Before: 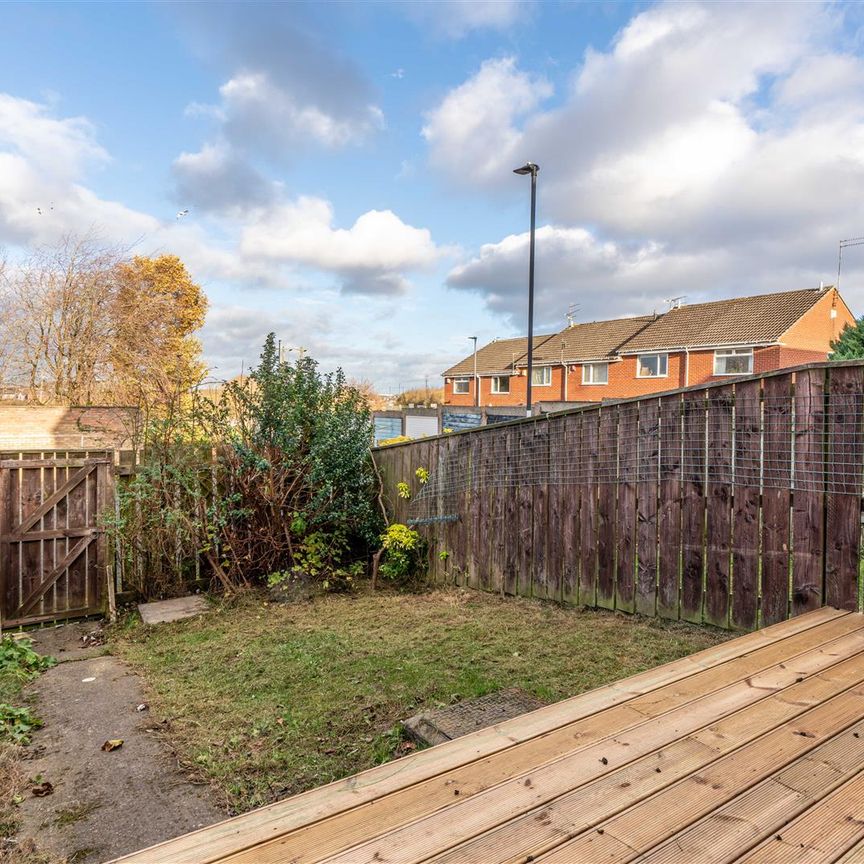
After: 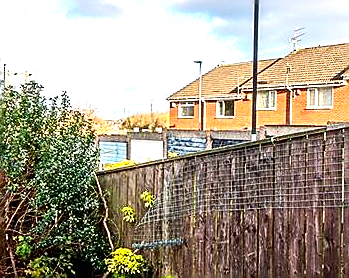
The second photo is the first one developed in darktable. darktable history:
exposure: black level correction 0.001, exposure 0.499 EV, compensate highlight preservation false
tone equalizer: -8 EV -0.449 EV, -7 EV -0.407 EV, -6 EV -0.327 EV, -5 EV -0.209 EV, -3 EV 0.192 EV, -2 EV 0.318 EV, -1 EV 0.393 EV, +0 EV 0.395 EV
crop: left 31.844%, top 31.993%, right 27.718%, bottom 35.746%
contrast brightness saturation: contrast 0.134, brightness -0.046, saturation 0.158
sharpen: radius 1.354, amount 1.263, threshold 0.839
